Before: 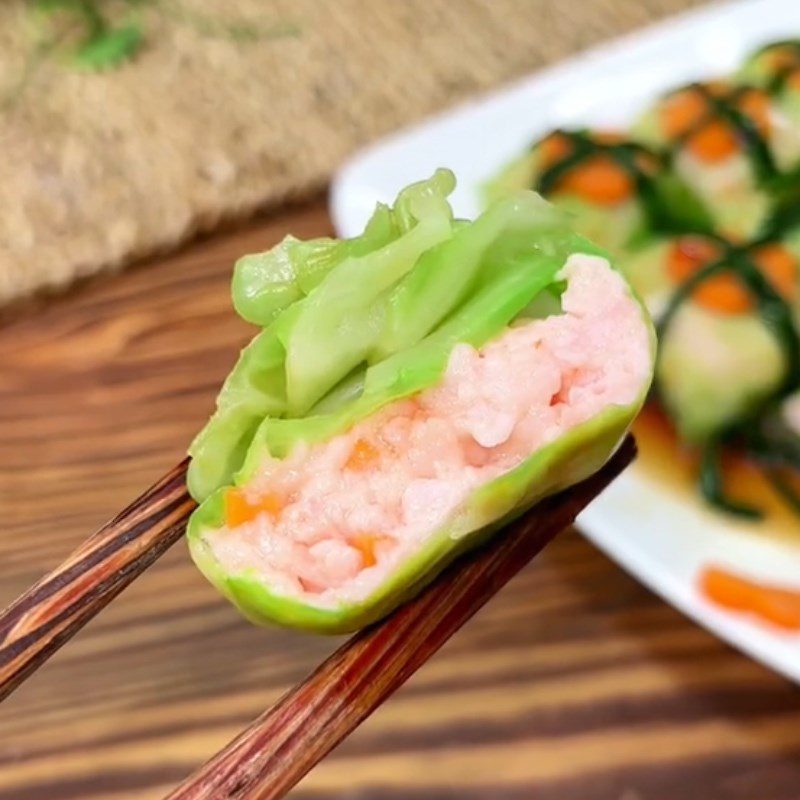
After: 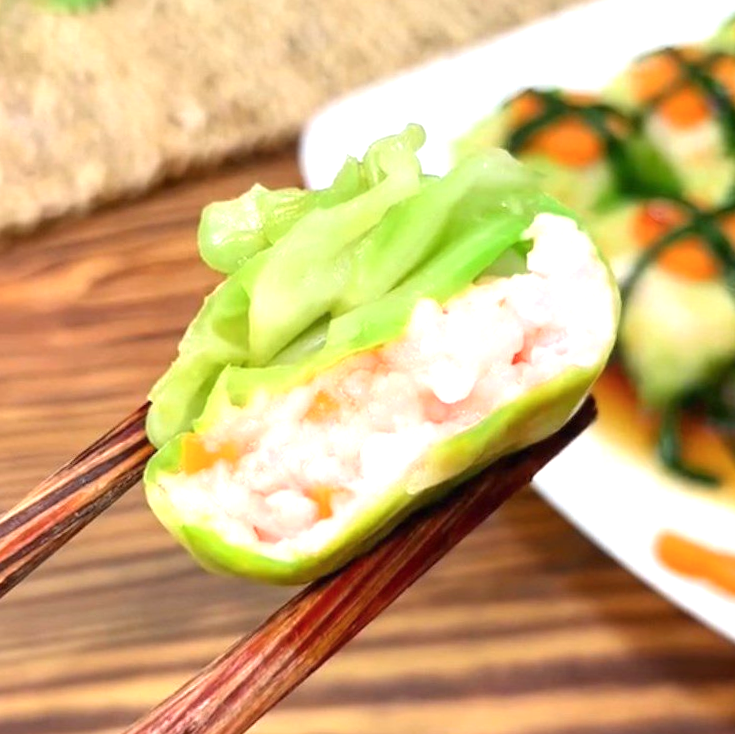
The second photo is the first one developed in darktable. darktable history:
exposure: black level correction 0, exposure 0.693 EV, compensate highlight preservation false
color balance rgb: perceptual saturation grading › global saturation 0.236%
crop and rotate: angle -2.17°, left 3.124%, top 4.264%, right 1.505%, bottom 0.478%
